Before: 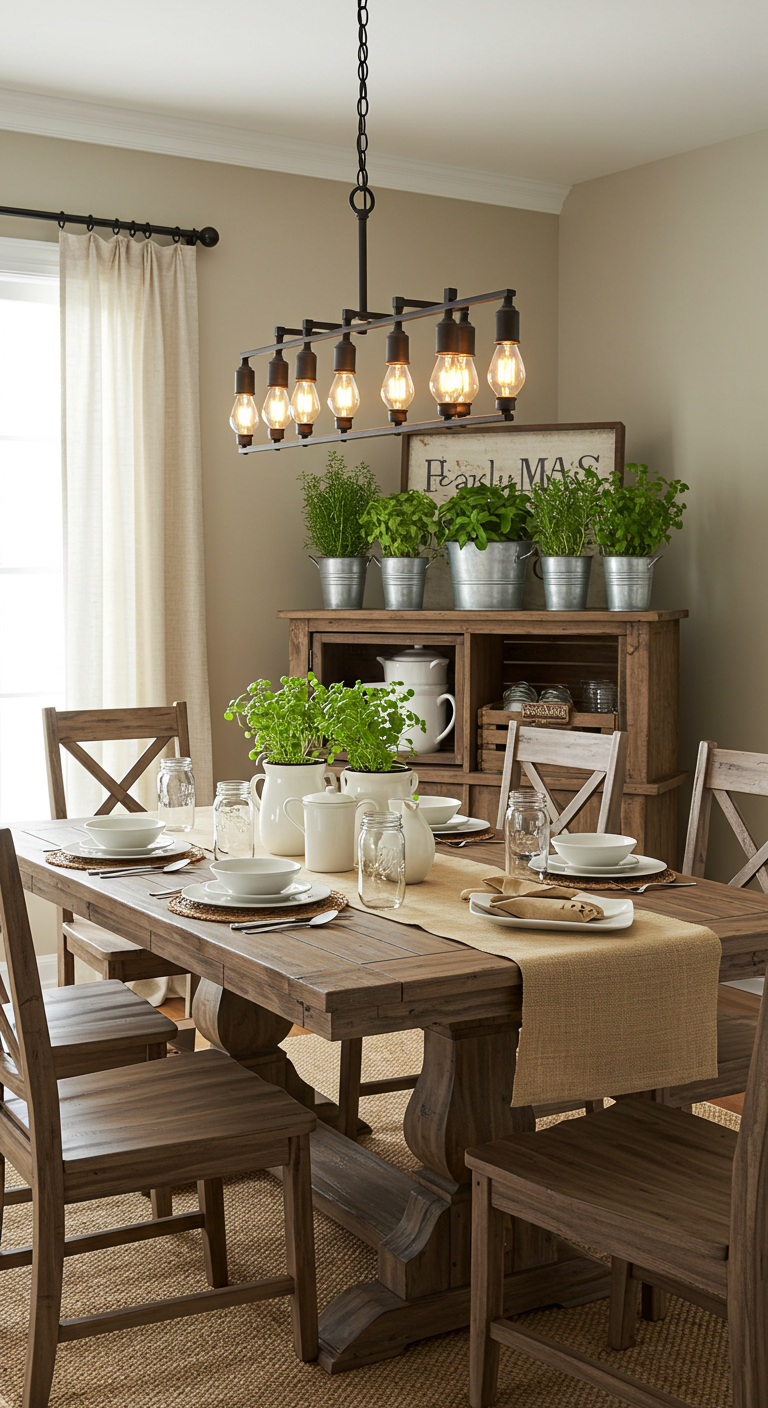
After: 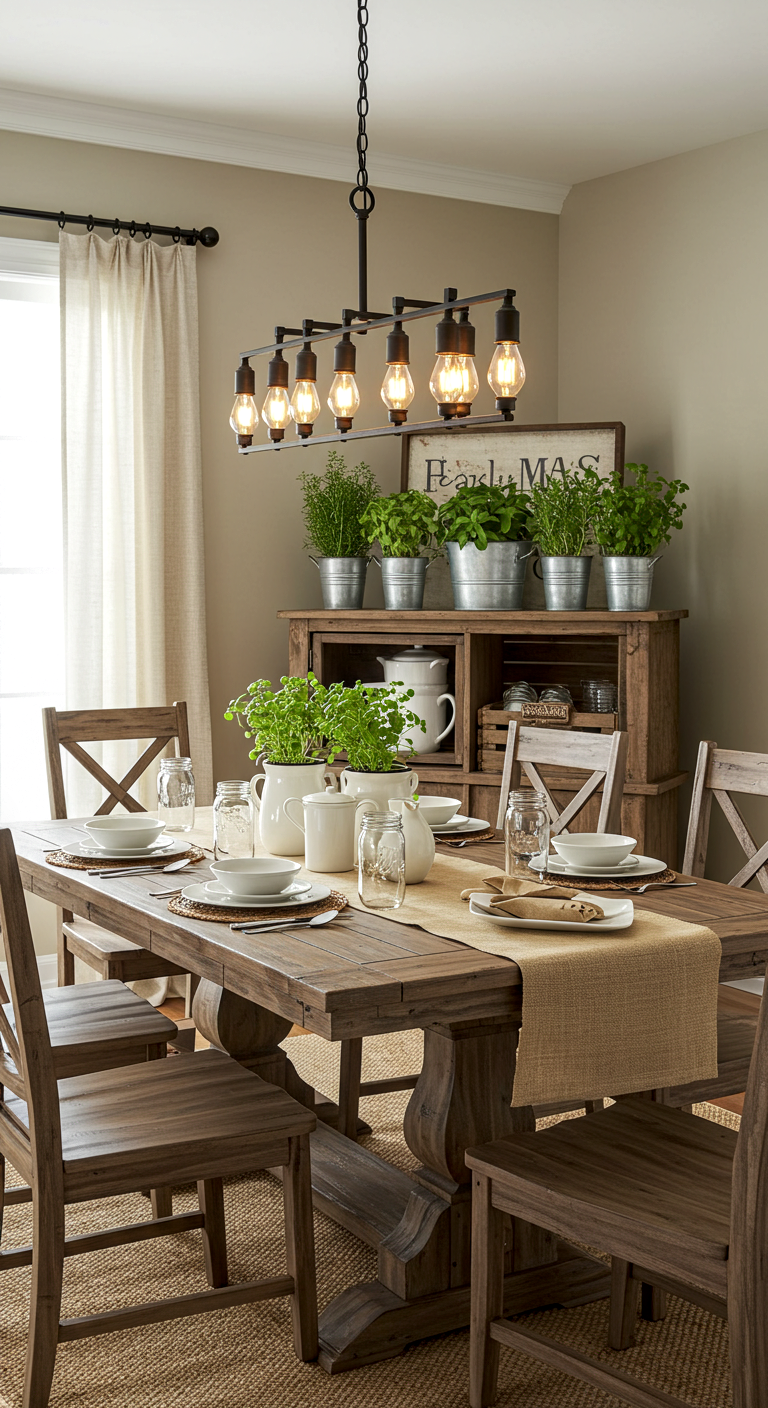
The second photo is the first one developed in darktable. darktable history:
color zones: curves: ch0 [(0, 0.497) (0.143, 0.5) (0.286, 0.5) (0.429, 0.483) (0.571, 0.116) (0.714, -0.006) (0.857, 0.28) (1, 0.497)]
local contrast: on, module defaults
